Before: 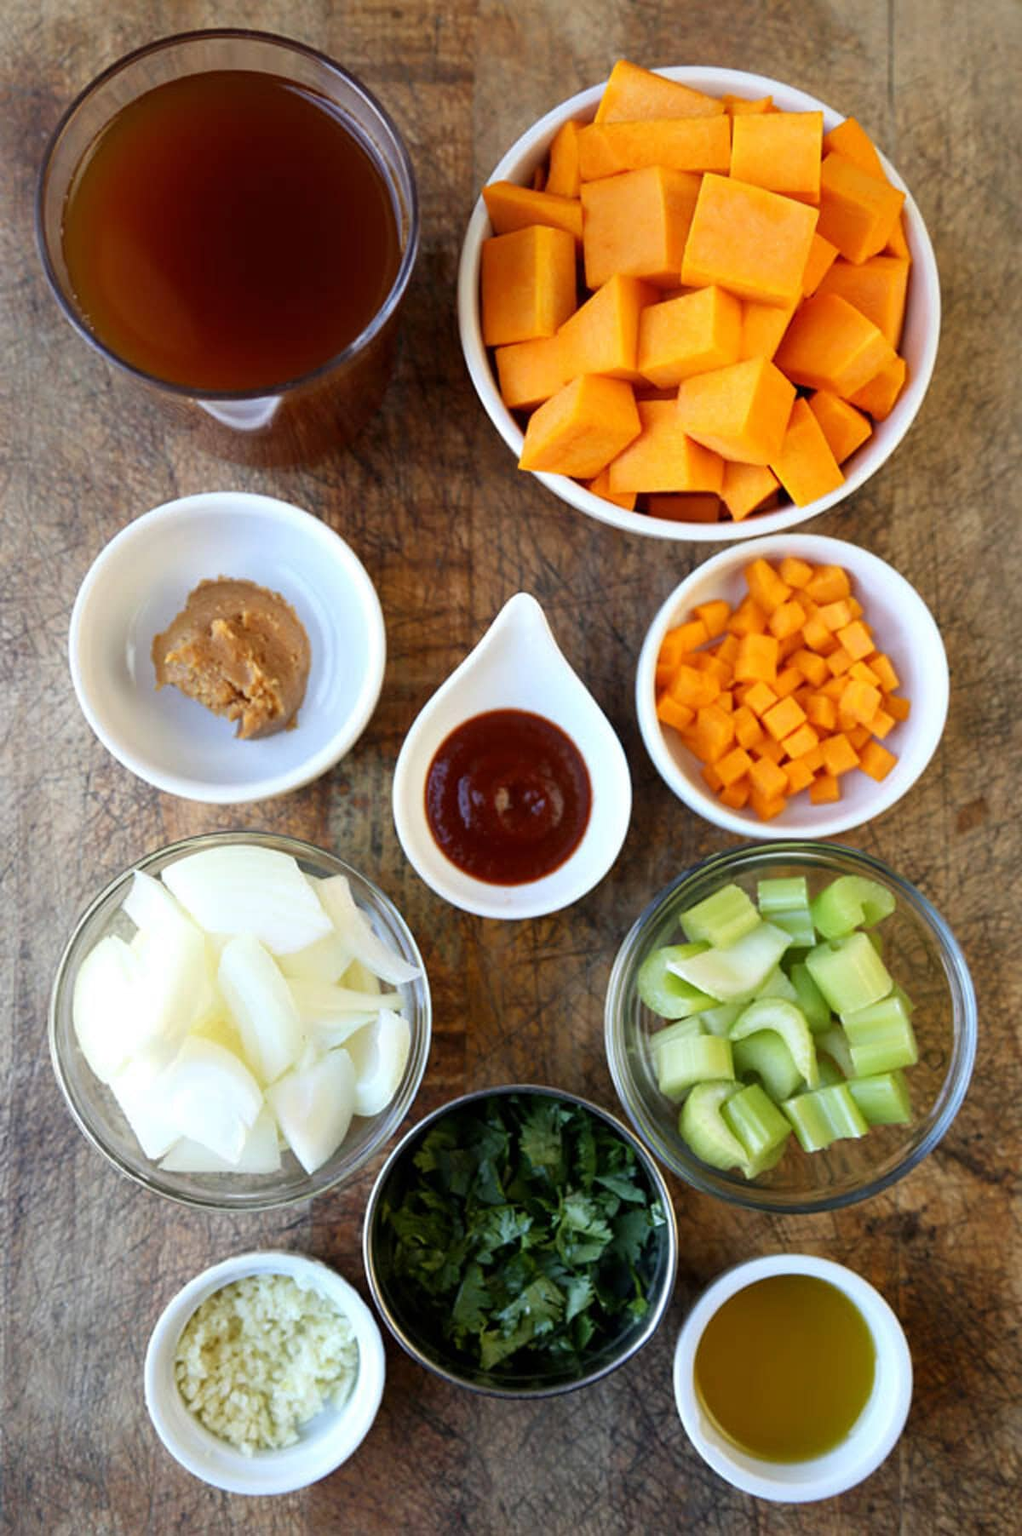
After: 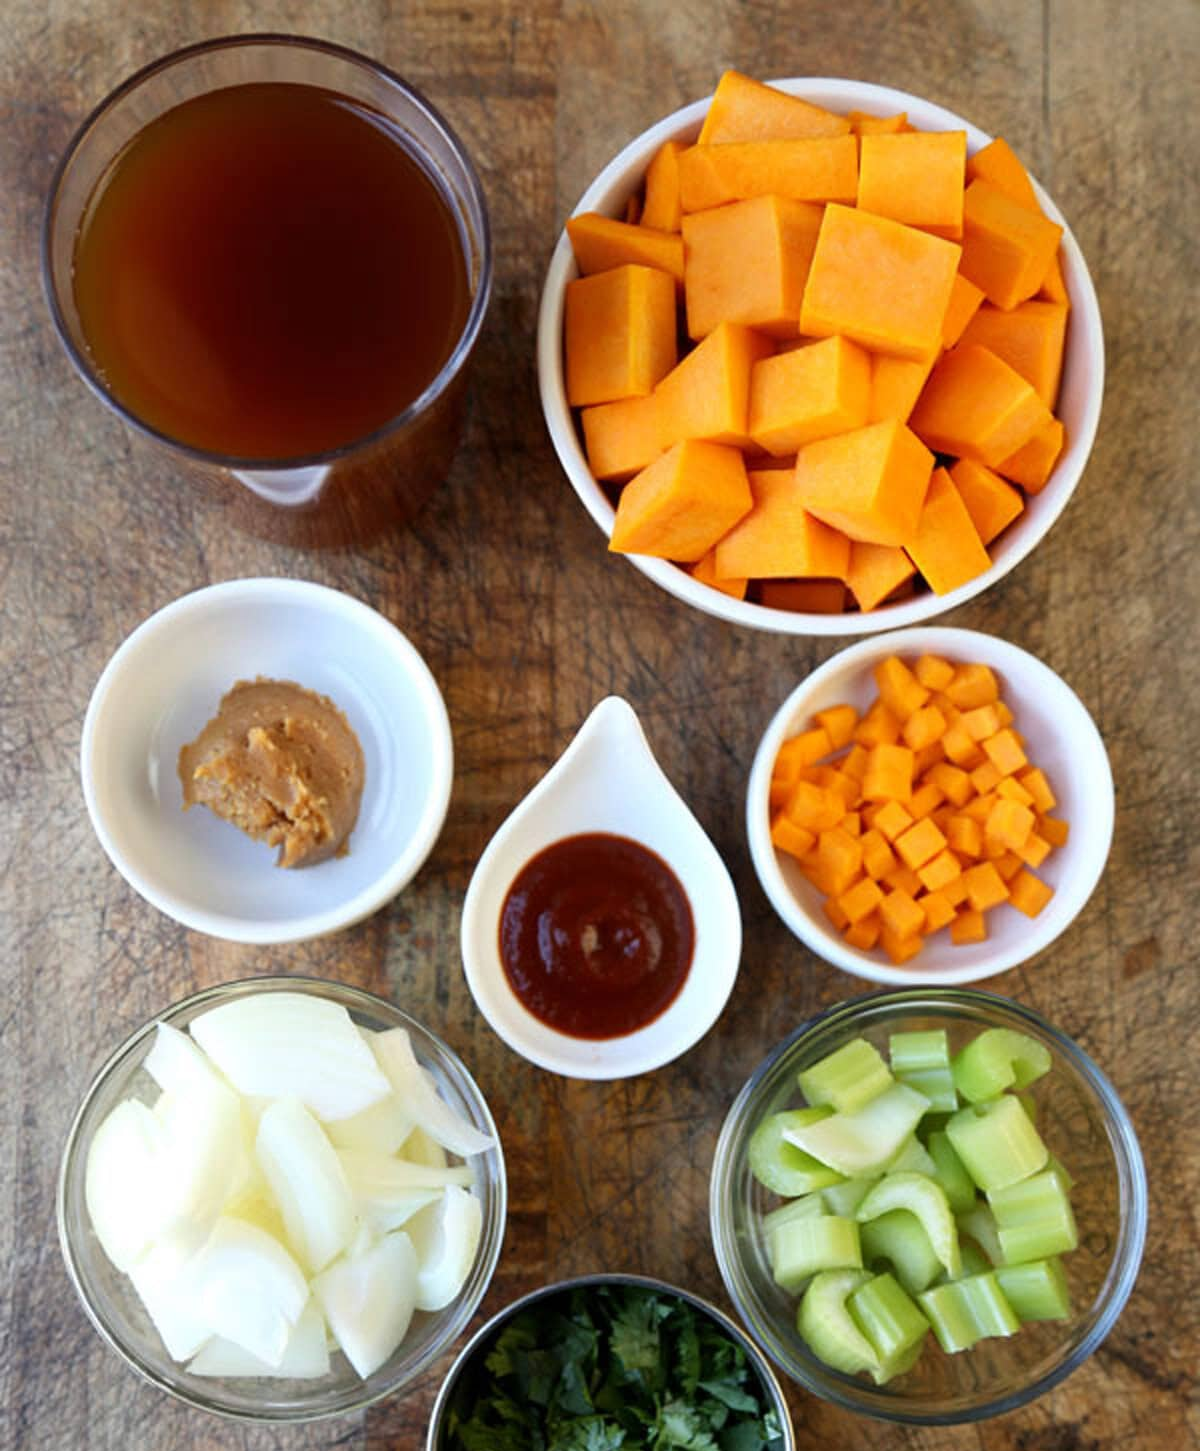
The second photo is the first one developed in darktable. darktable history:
crop: bottom 19.535%
